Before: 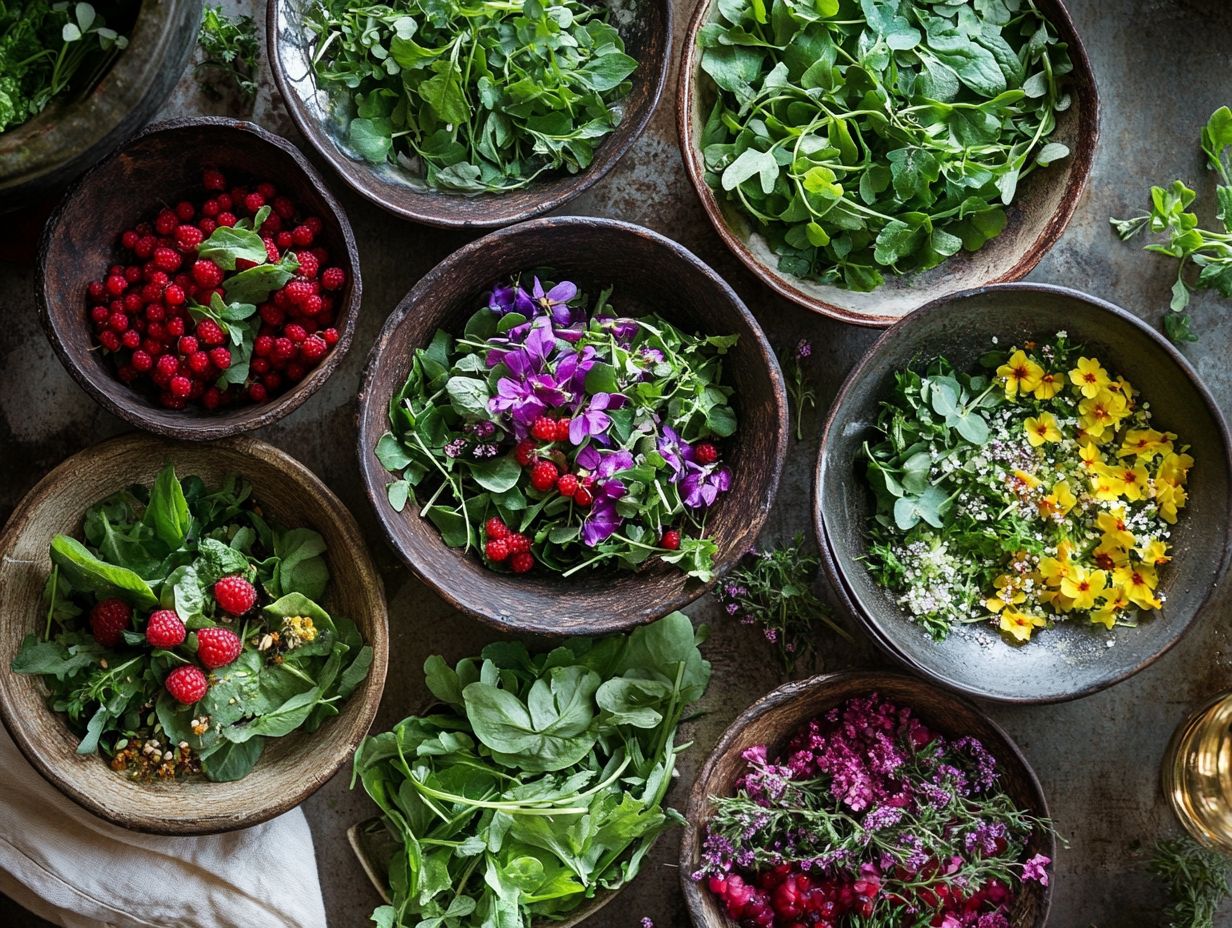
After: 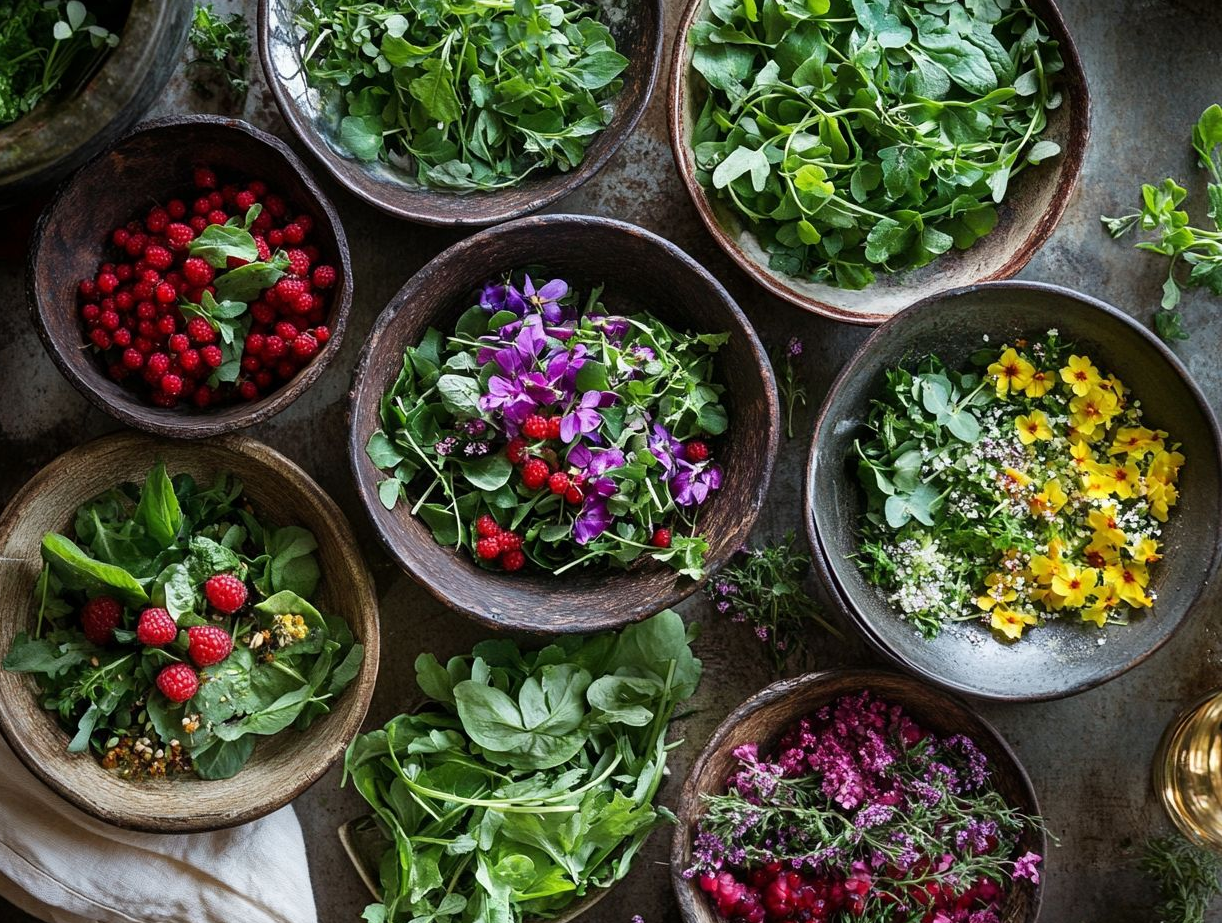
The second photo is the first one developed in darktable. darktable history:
crop and rotate: left 0.785%, top 0.222%, bottom 0.315%
